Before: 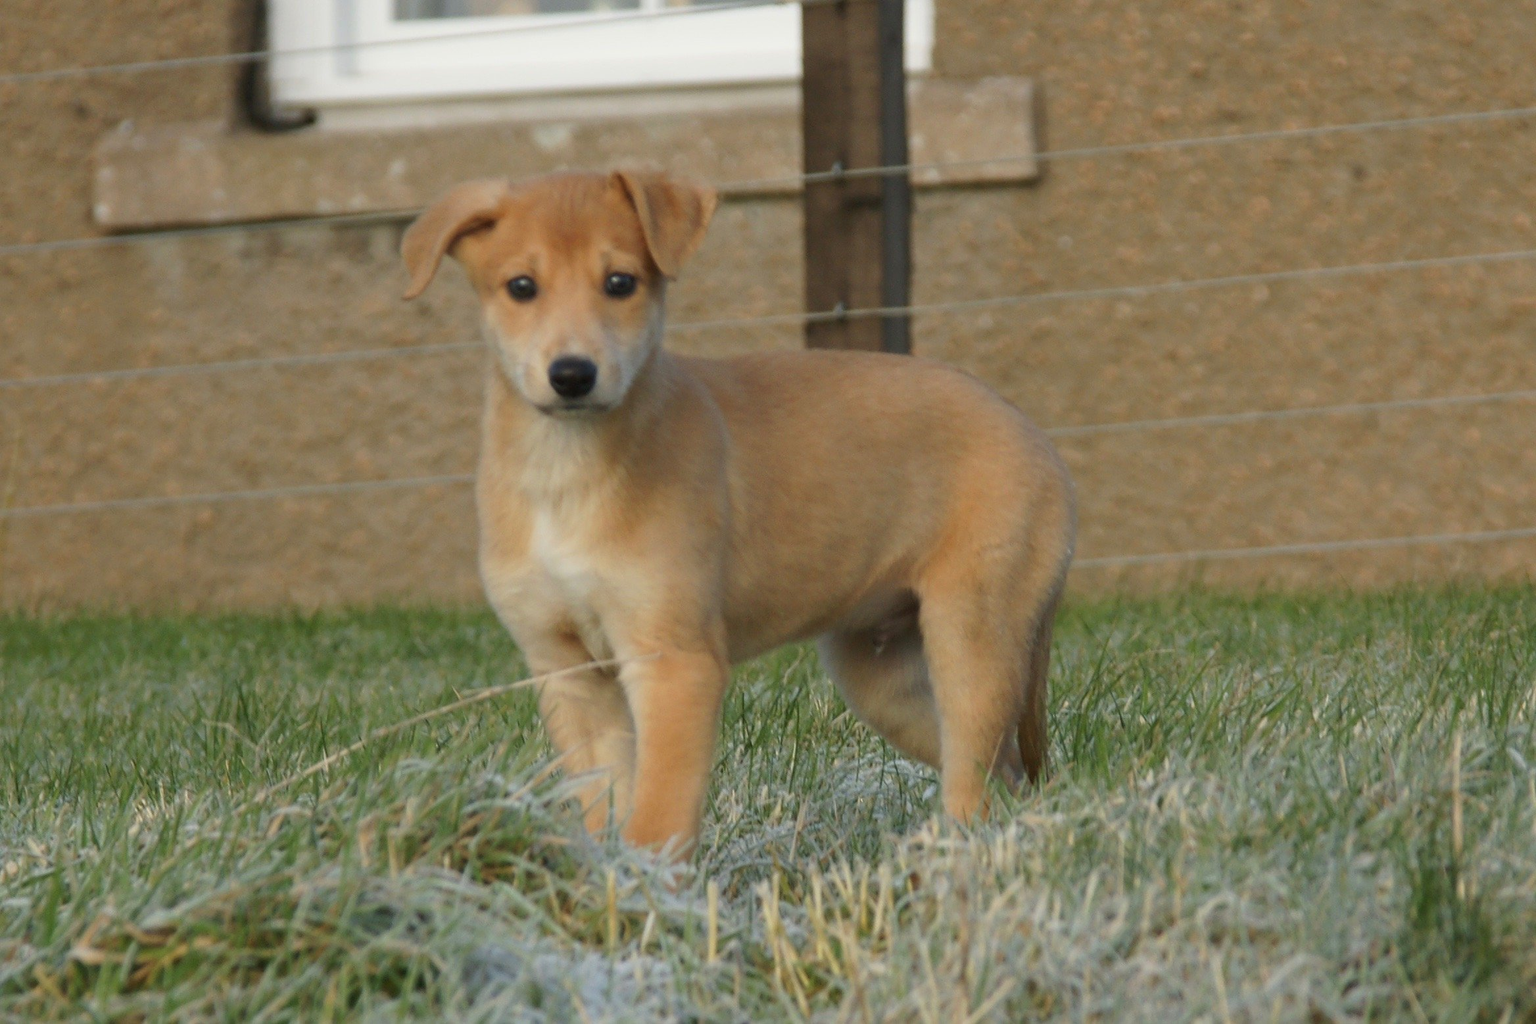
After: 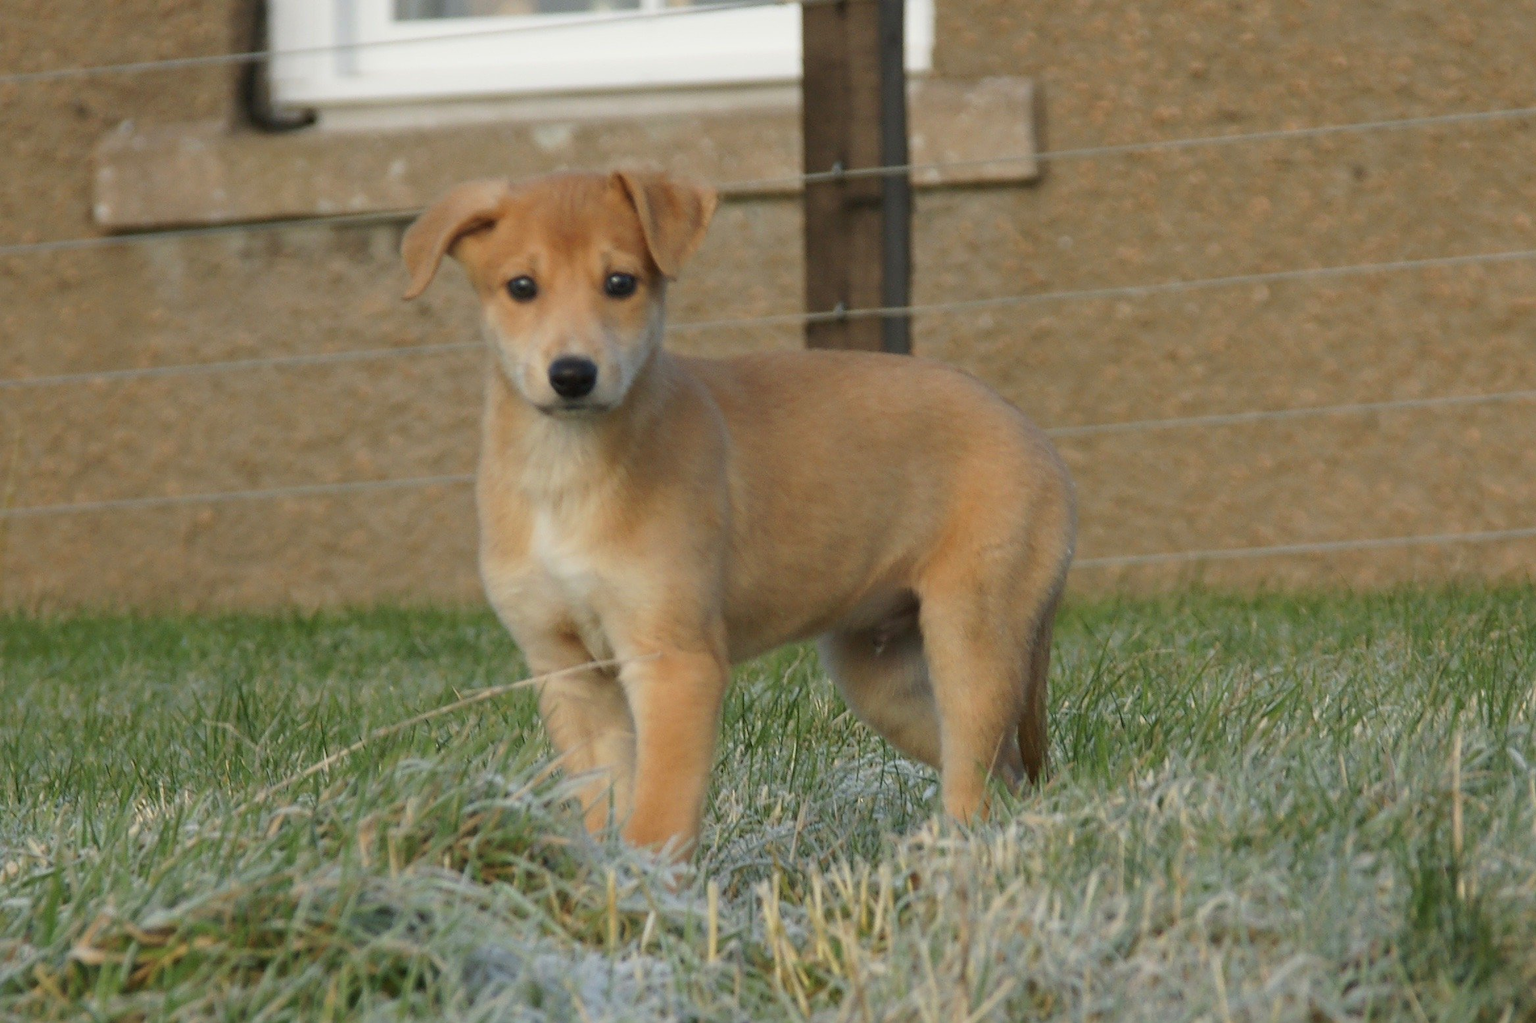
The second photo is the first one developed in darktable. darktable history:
sharpen: amount 0.2
color balance: contrast fulcrum 17.78%
